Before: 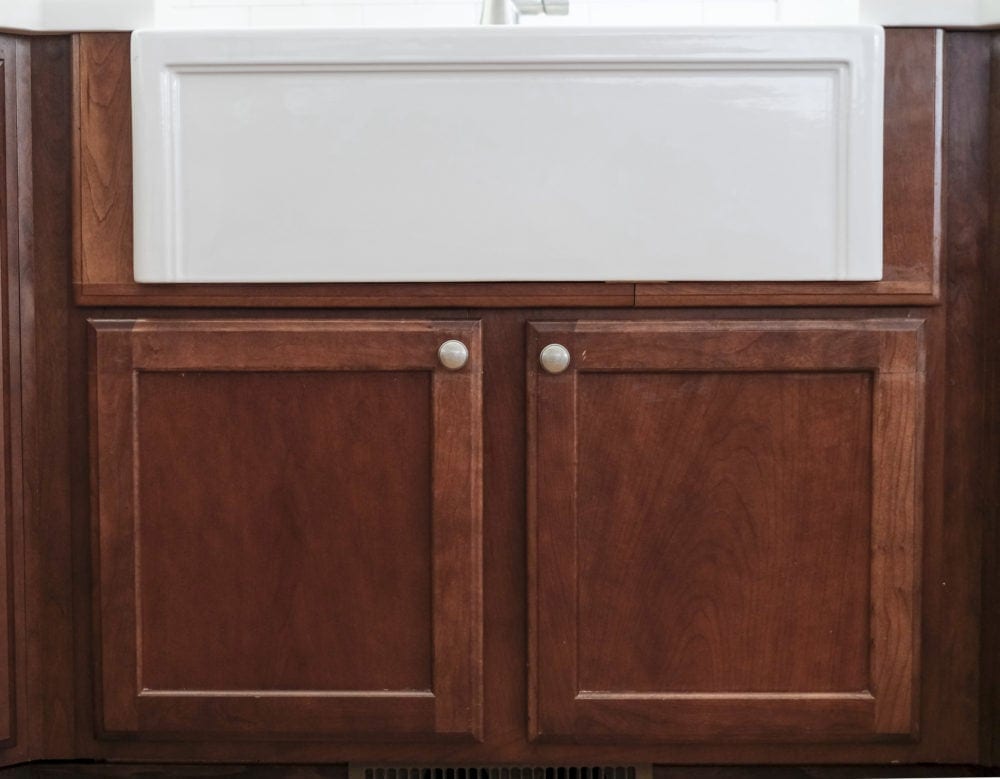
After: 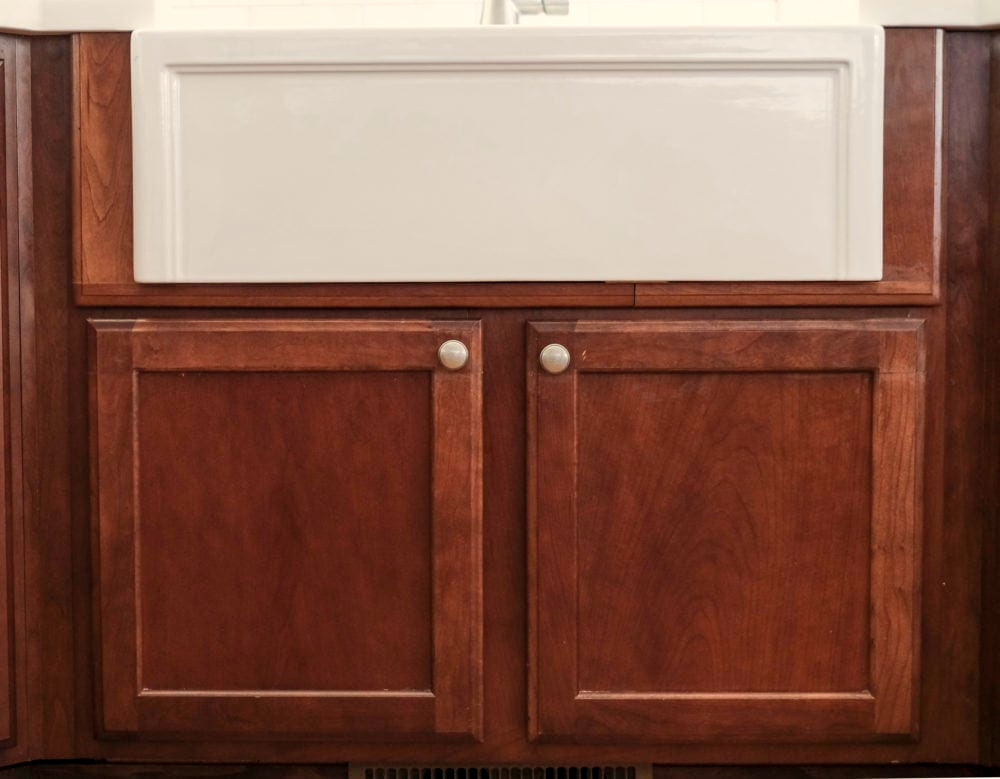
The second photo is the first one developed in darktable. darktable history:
white balance: red 1.045, blue 0.932
color balance rgb: global vibrance 6.81%, saturation formula JzAzBz (2021)
